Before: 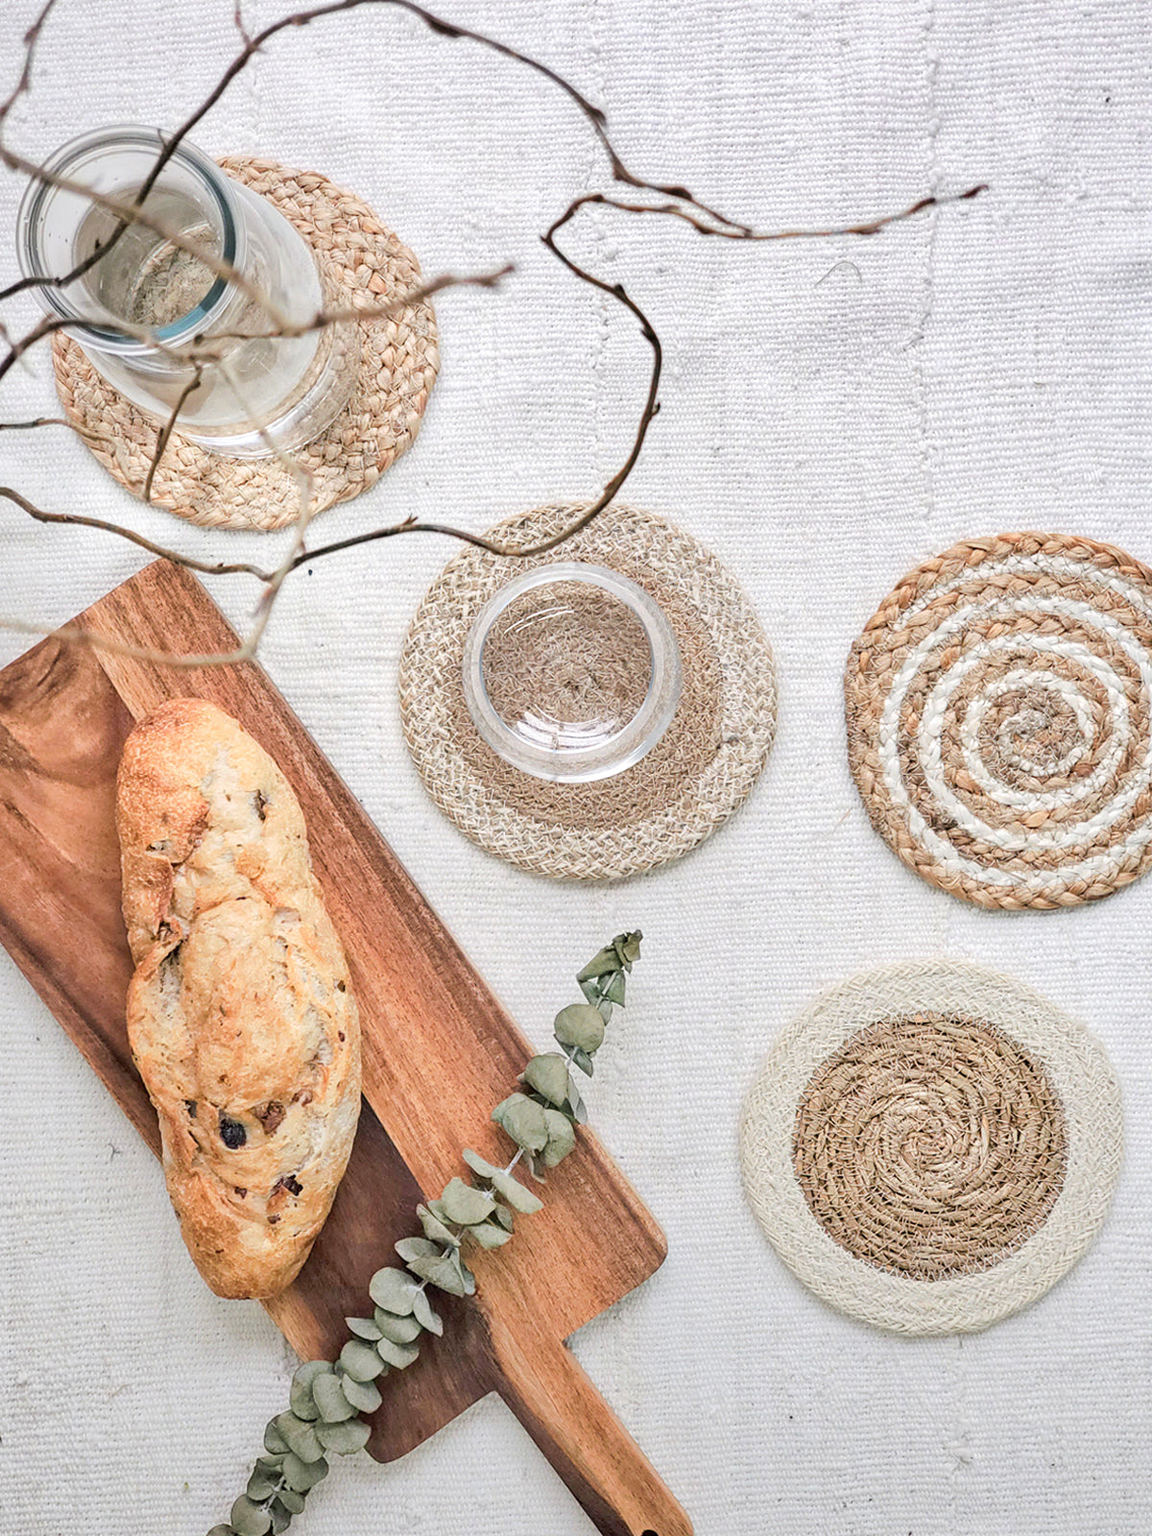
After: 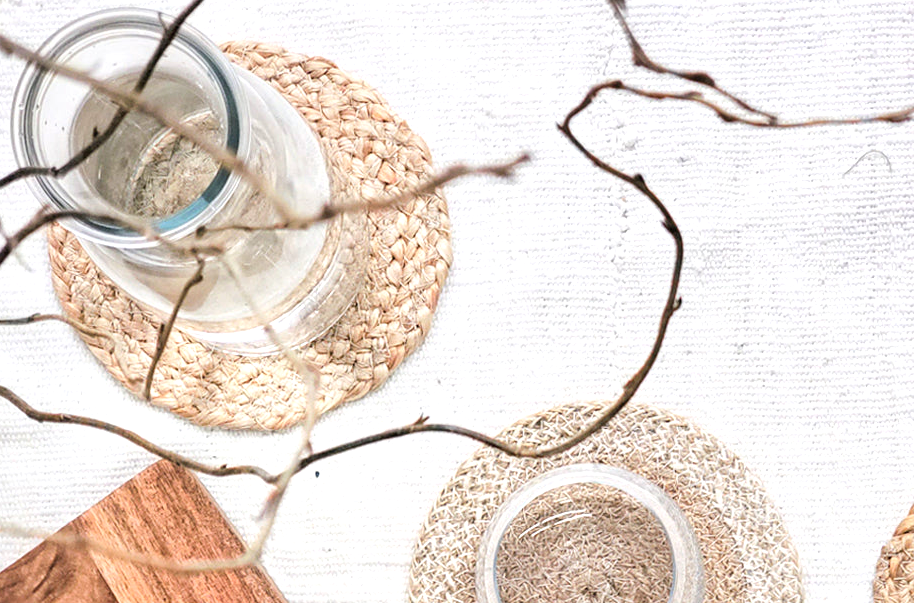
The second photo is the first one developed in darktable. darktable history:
tone equalizer: -8 EV -0.391 EV, -7 EV -0.408 EV, -6 EV -0.373 EV, -5 EV -0.195 EV, -3 EV 0.201 EV, -2 EV 0.337 EV, -1 EV 0.405 EV, +0 EV 0.425 EV
crop: left 0.518%, top 7.651%, right 23.308%, bottom 54.623%
